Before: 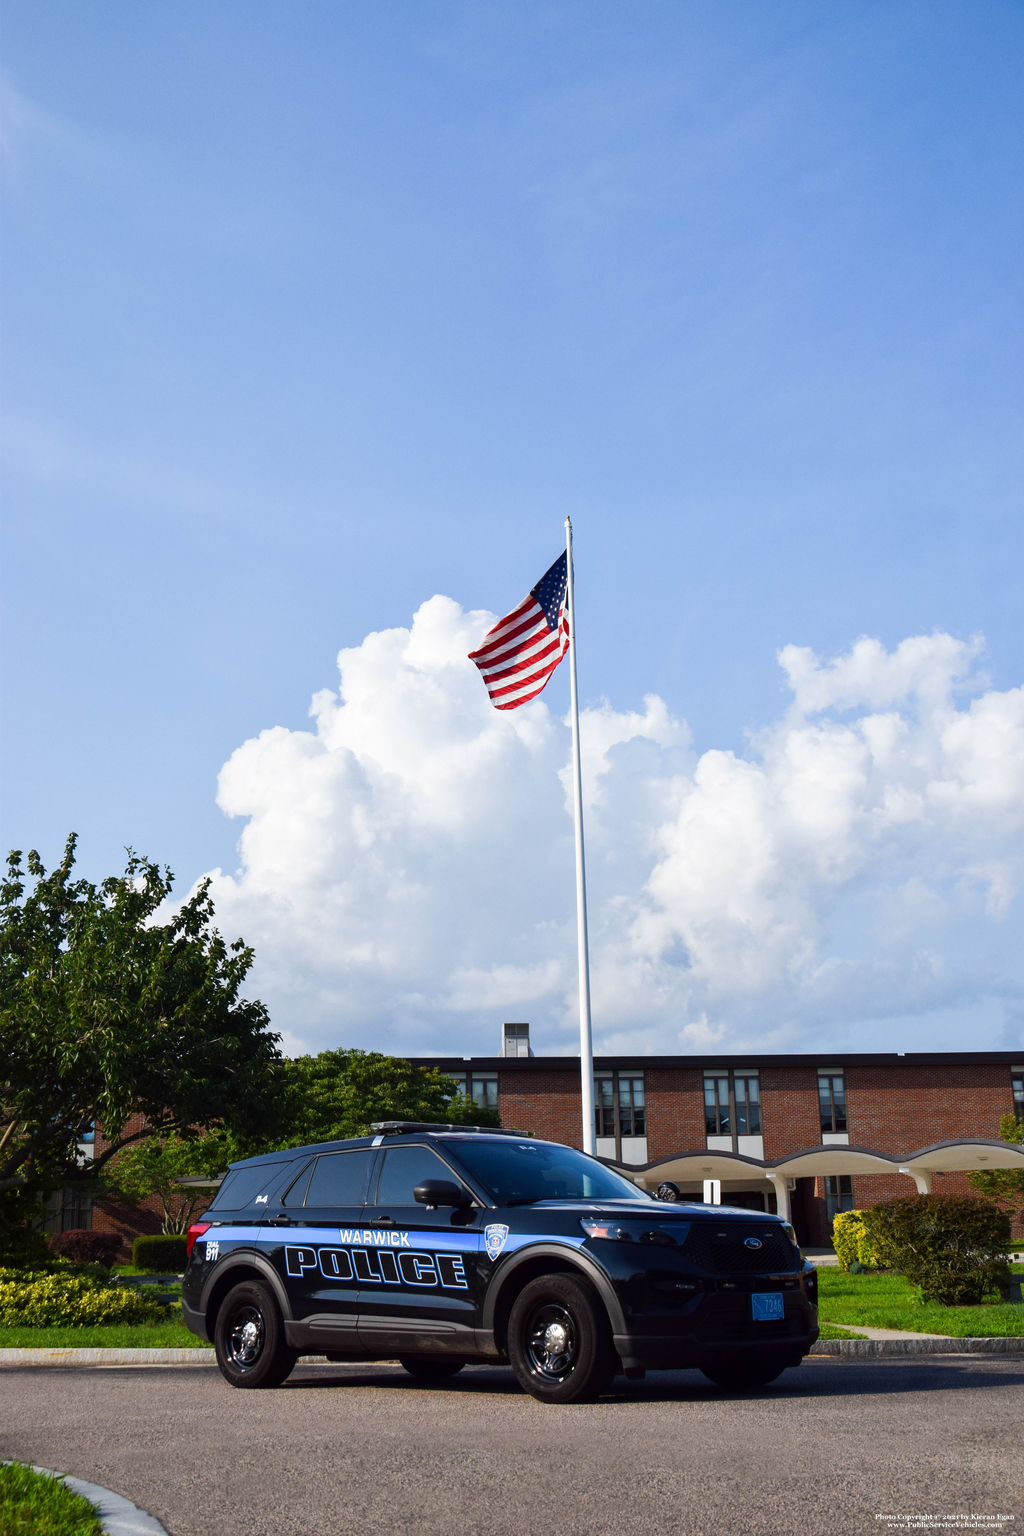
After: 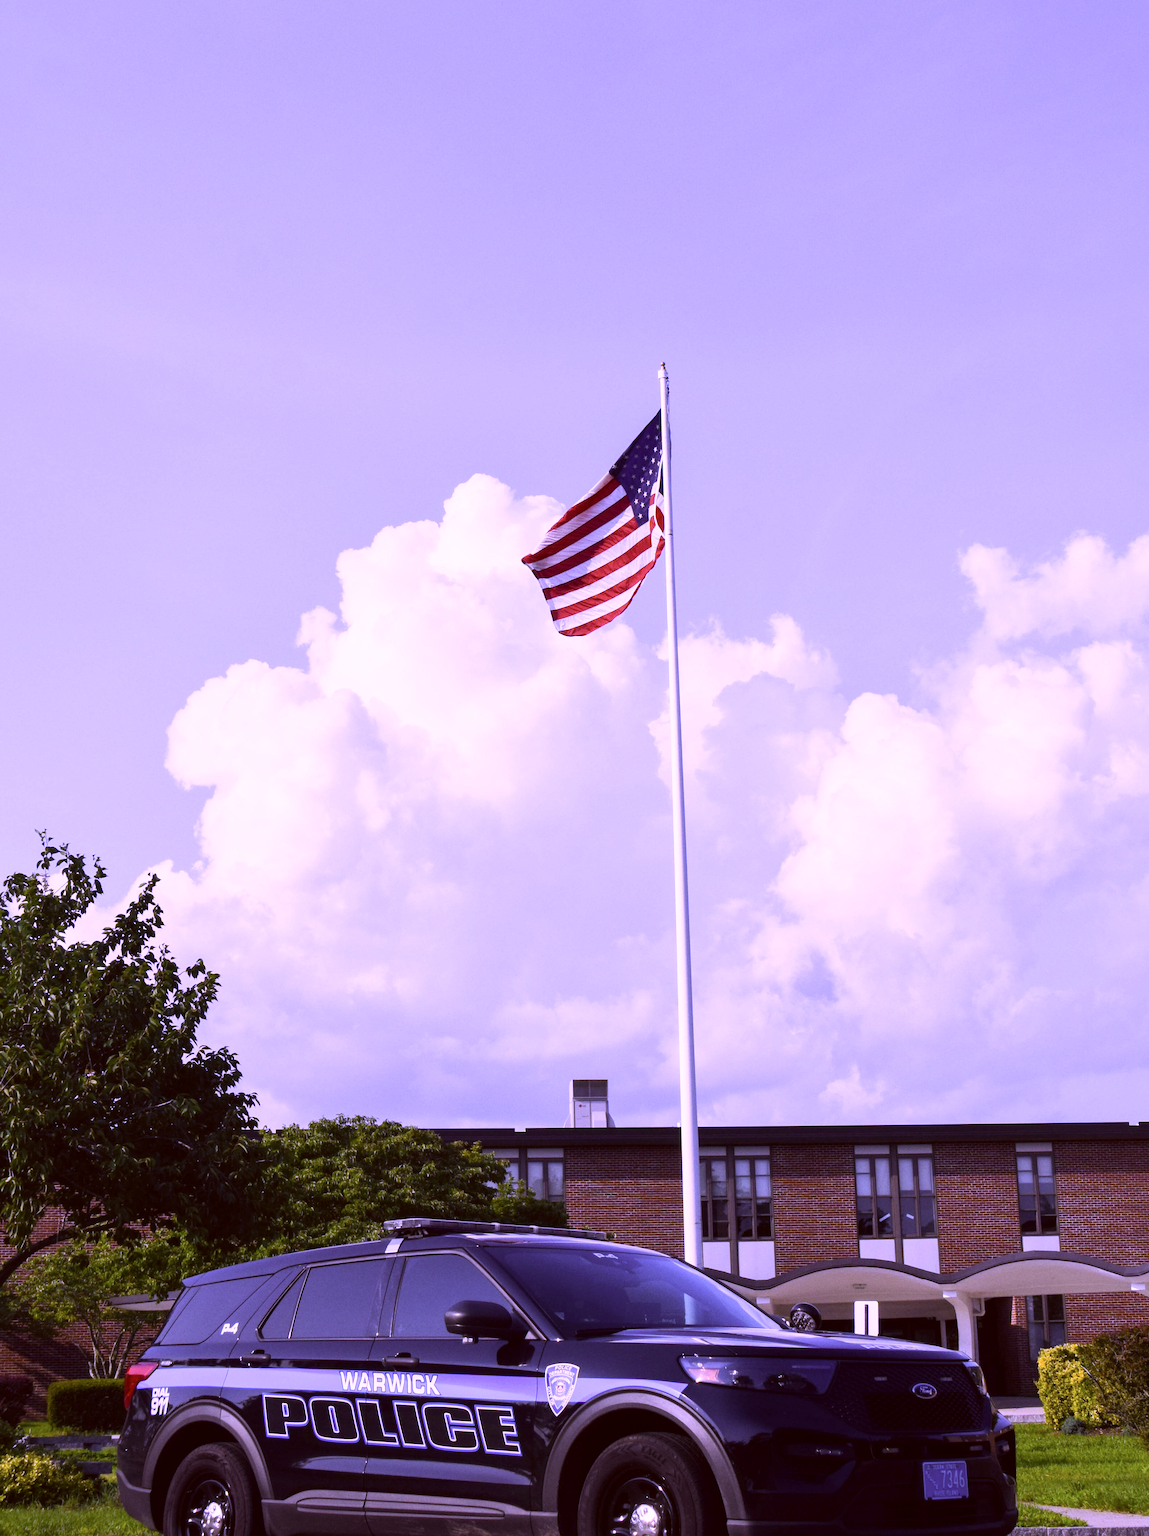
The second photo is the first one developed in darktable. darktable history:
color correction: highlights a* 10.21, highlights b* 9.79, shadows a* 8.61, shadows b* 7.88, saturation 0.8
white balance: red 0.98, blue 1.61
tone equalizer: -8 EV 0.06 EV, smoothing diameter 25%, edges refinement/feathering 10, preserve details guided filter
crop: left 9.712%, top 16.928%, right 10.845%, bottom 12.332%
